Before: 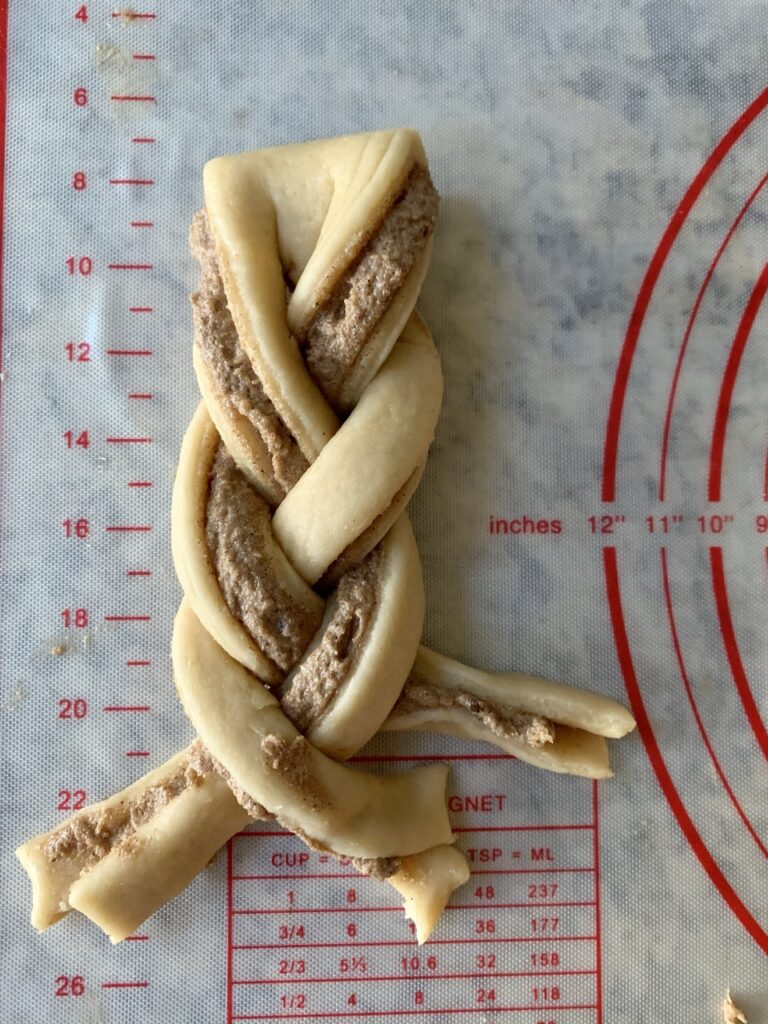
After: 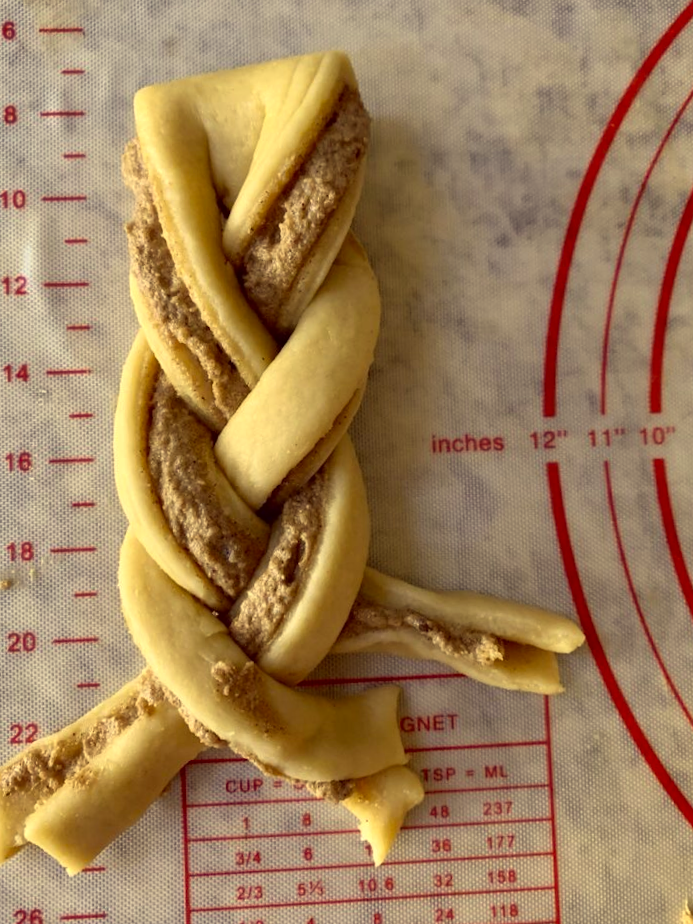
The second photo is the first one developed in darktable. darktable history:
crop and rotate: angle 1.96°, left 5.673%, top 5.673%
color correction: highlights a* -0.482, highlights b* 40, shadows a* 9.8, shadows b* -0.161
white balance: red 1.004, blue 1.096
shadows and highlights: soften with gaussian
